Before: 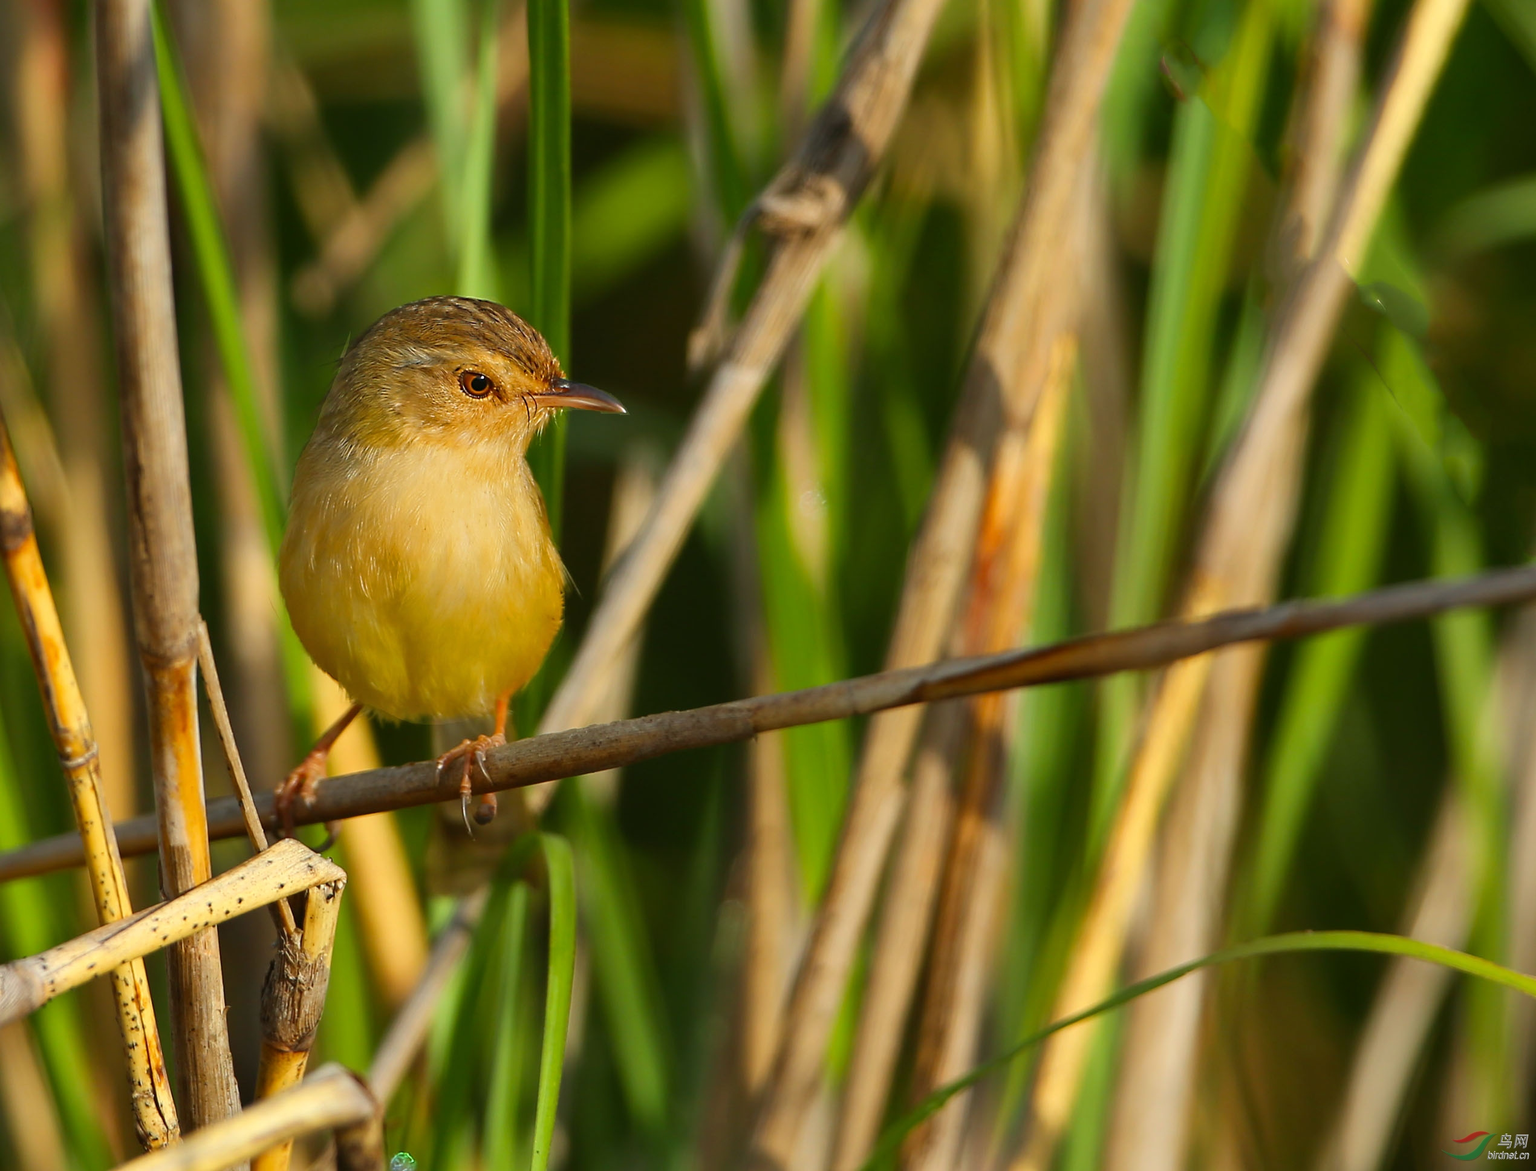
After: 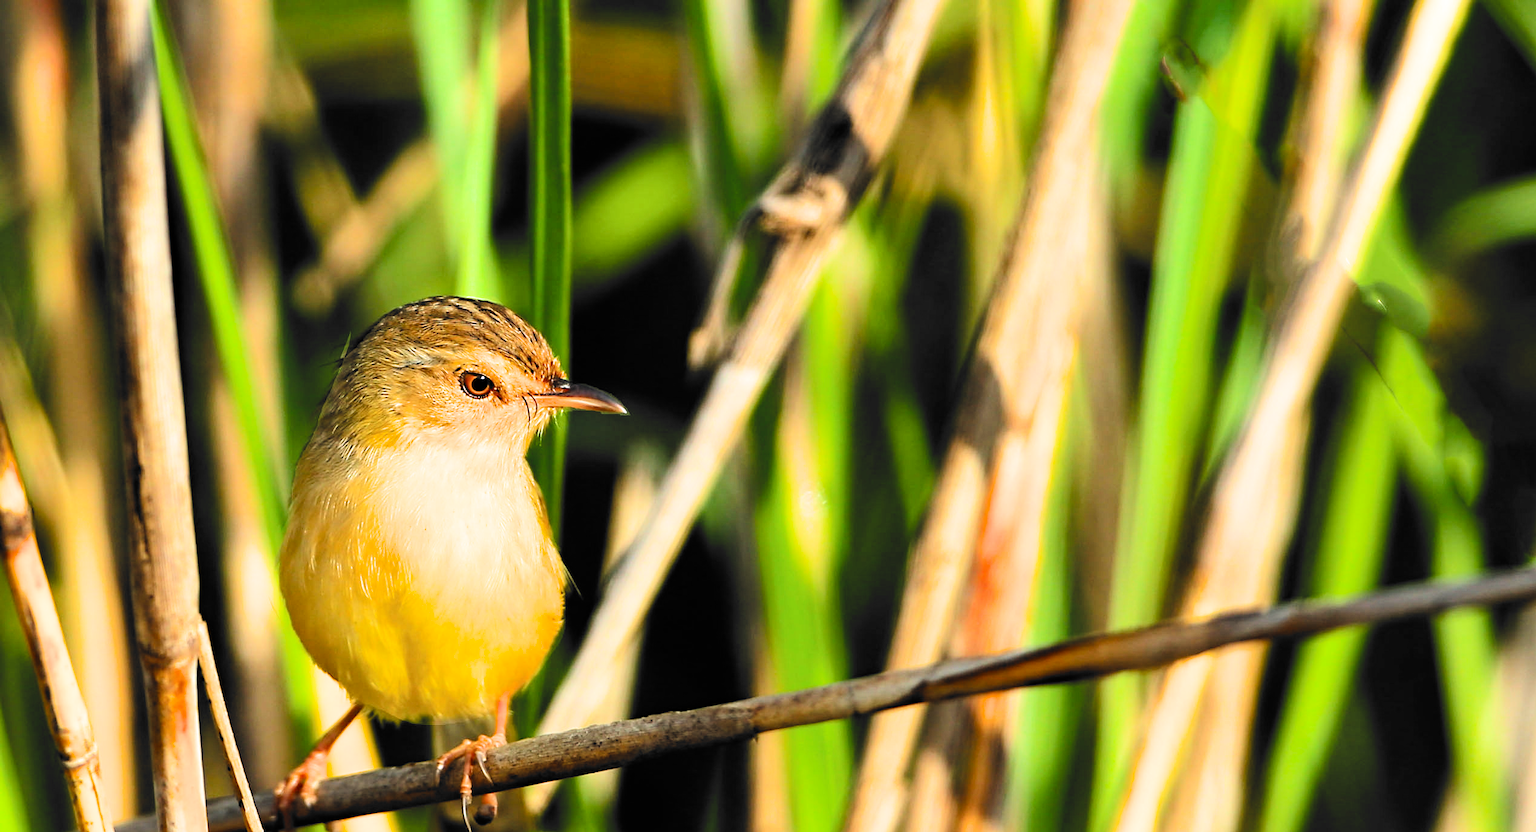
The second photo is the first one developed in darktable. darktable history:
crop: right 0%, bottom 28.898%
haze removal: compatibility mode true, adaptive false
filmic rgb: black relative exposure -5.03 EV, white relative exposure 3.55 EV, hardness 3.17, contrast 1.487, highlights saturation mix -49.58%, color science v6 (2022)
exposure: black level correction 0, exposure 1.107 EV, compensate exposure bias true, compensate highlight preservation false
contrast brightness saturation: contrast 0.147, brightness -0.013, saturation 0.1
